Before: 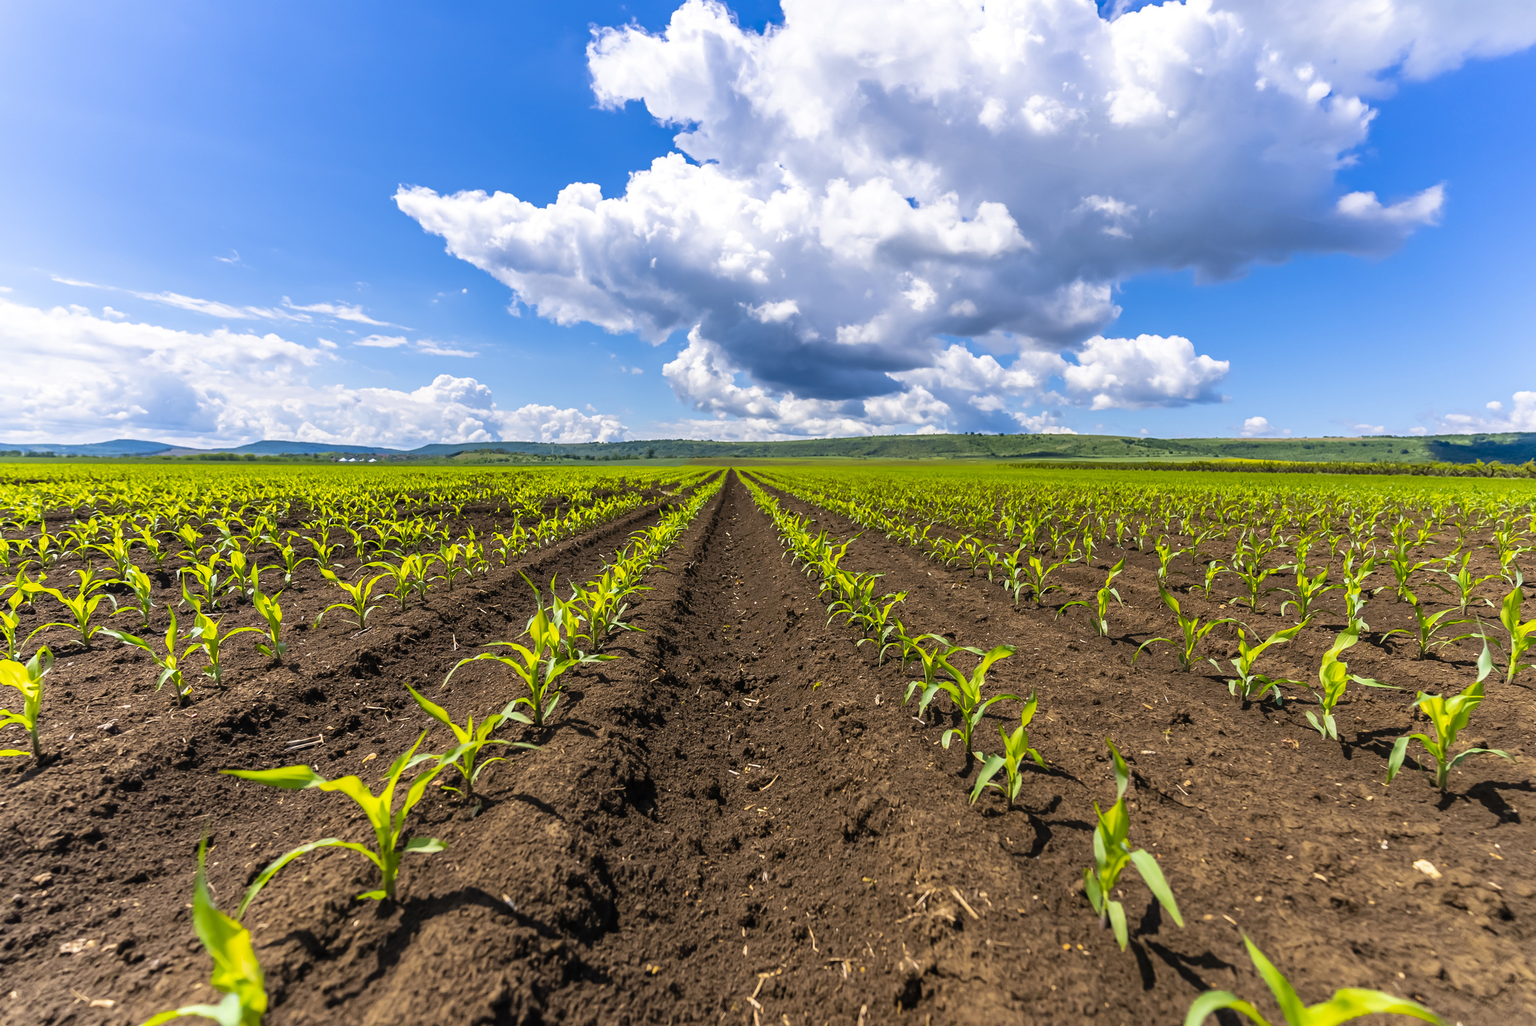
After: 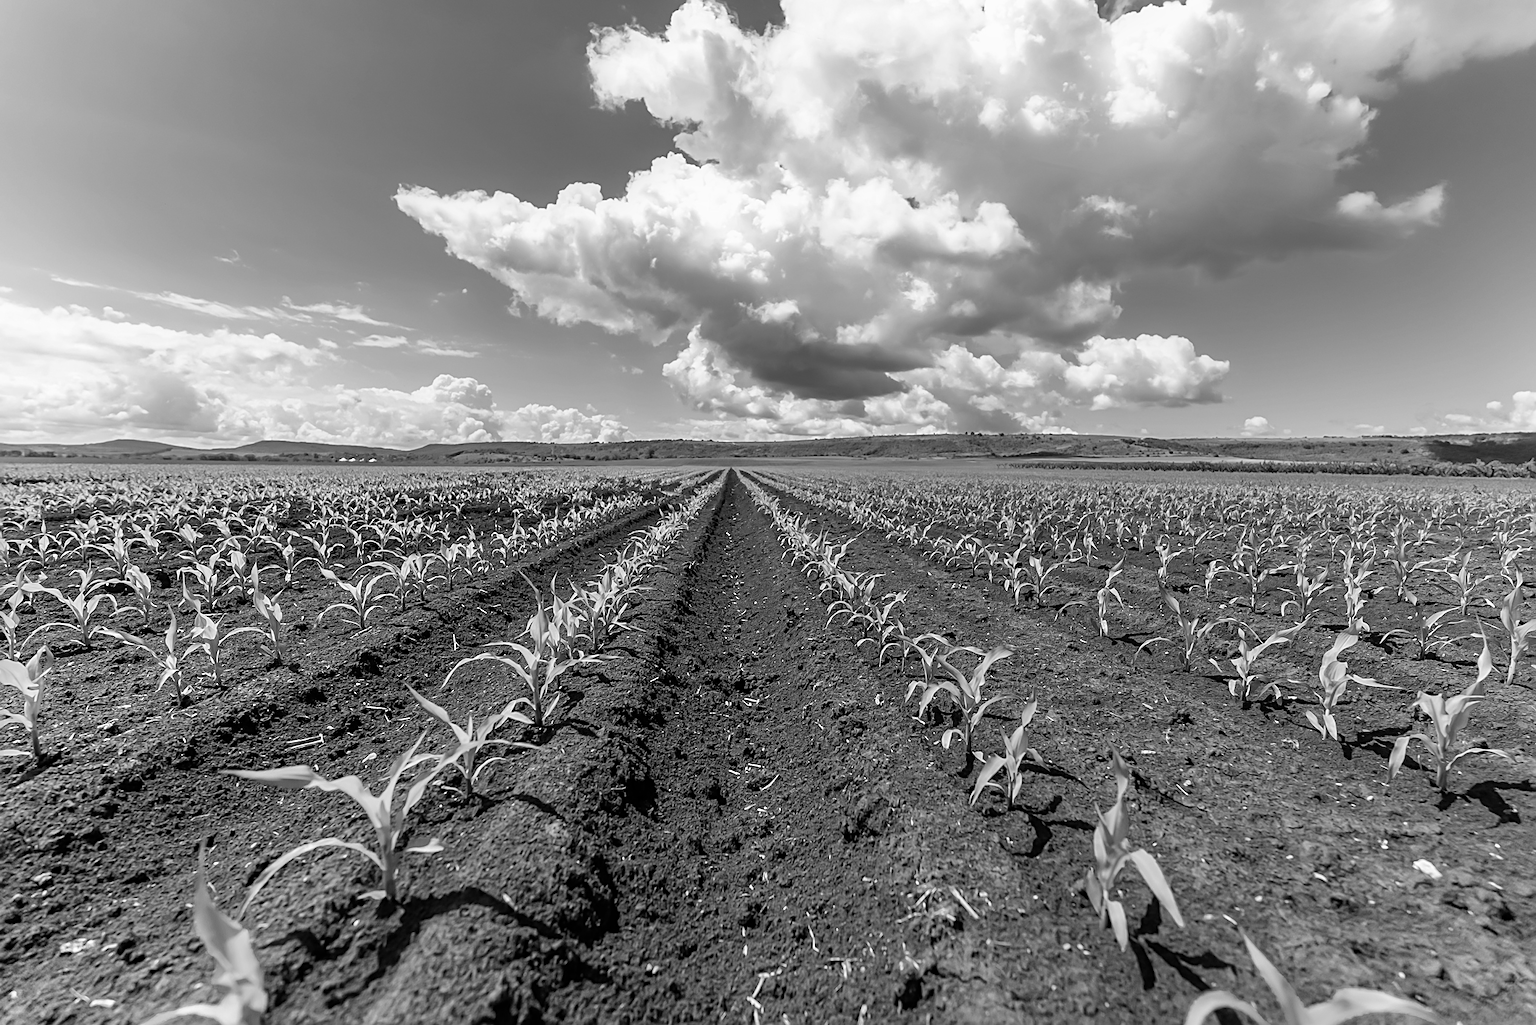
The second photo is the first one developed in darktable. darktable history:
monochrome: a 16.06, b 15.48, size 1
sharpen: on, module defaults
